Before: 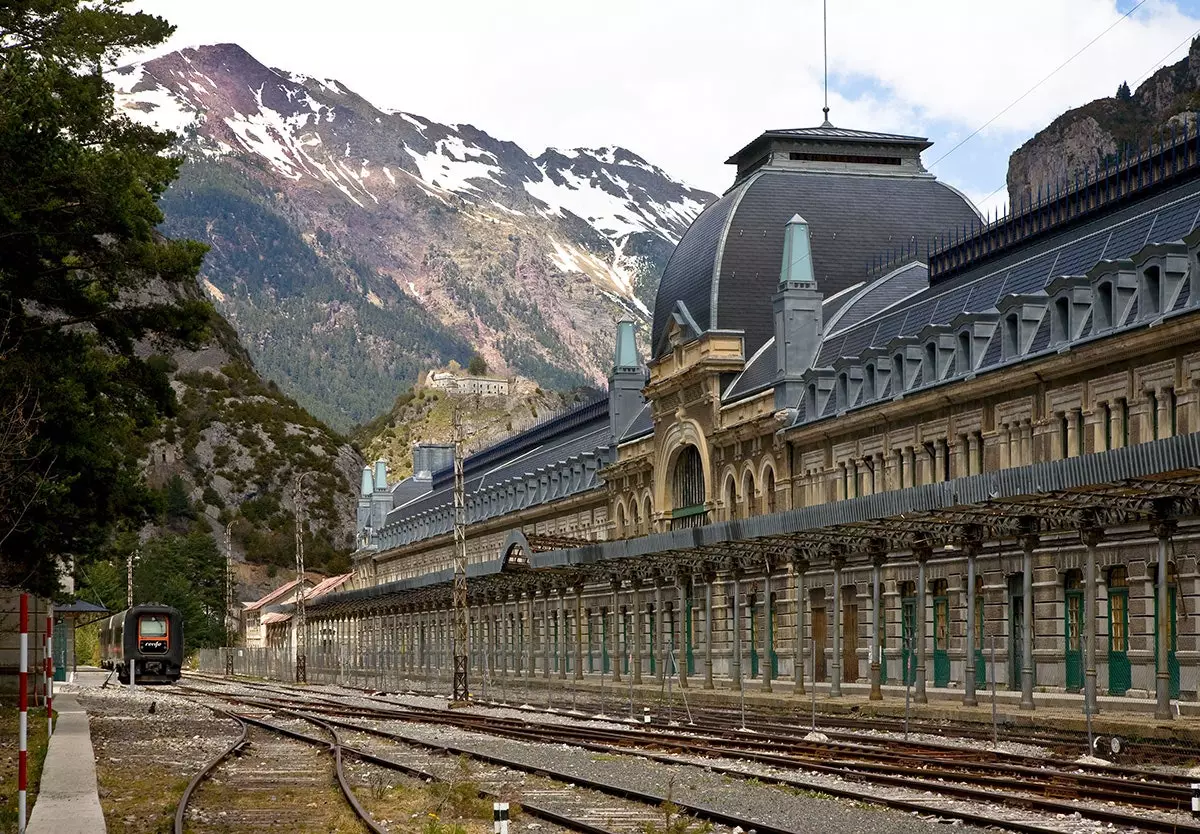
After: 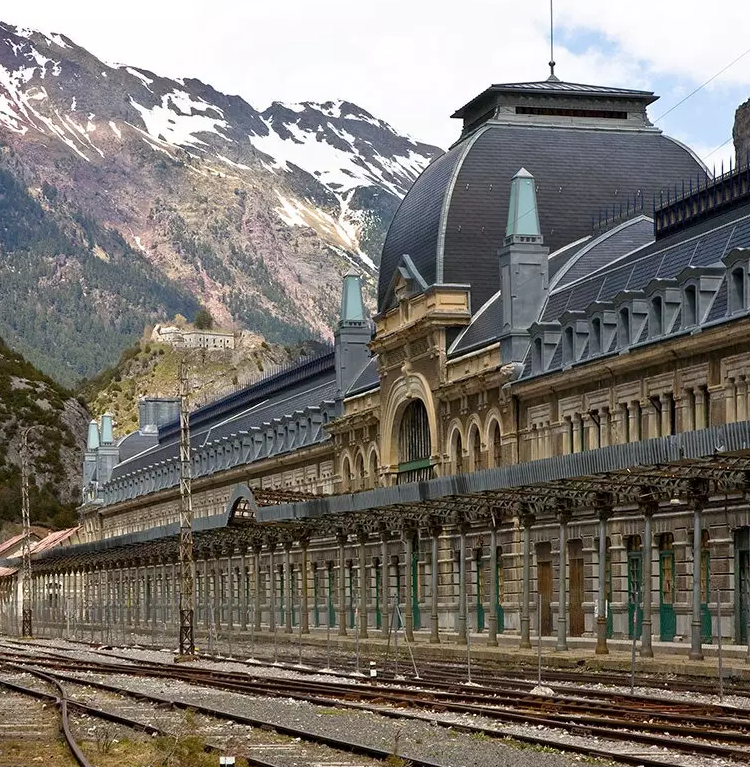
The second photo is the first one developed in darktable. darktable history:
crop and rotate: left 22.871%, top 5.624%, right 14.578%, bottom 2.359%
